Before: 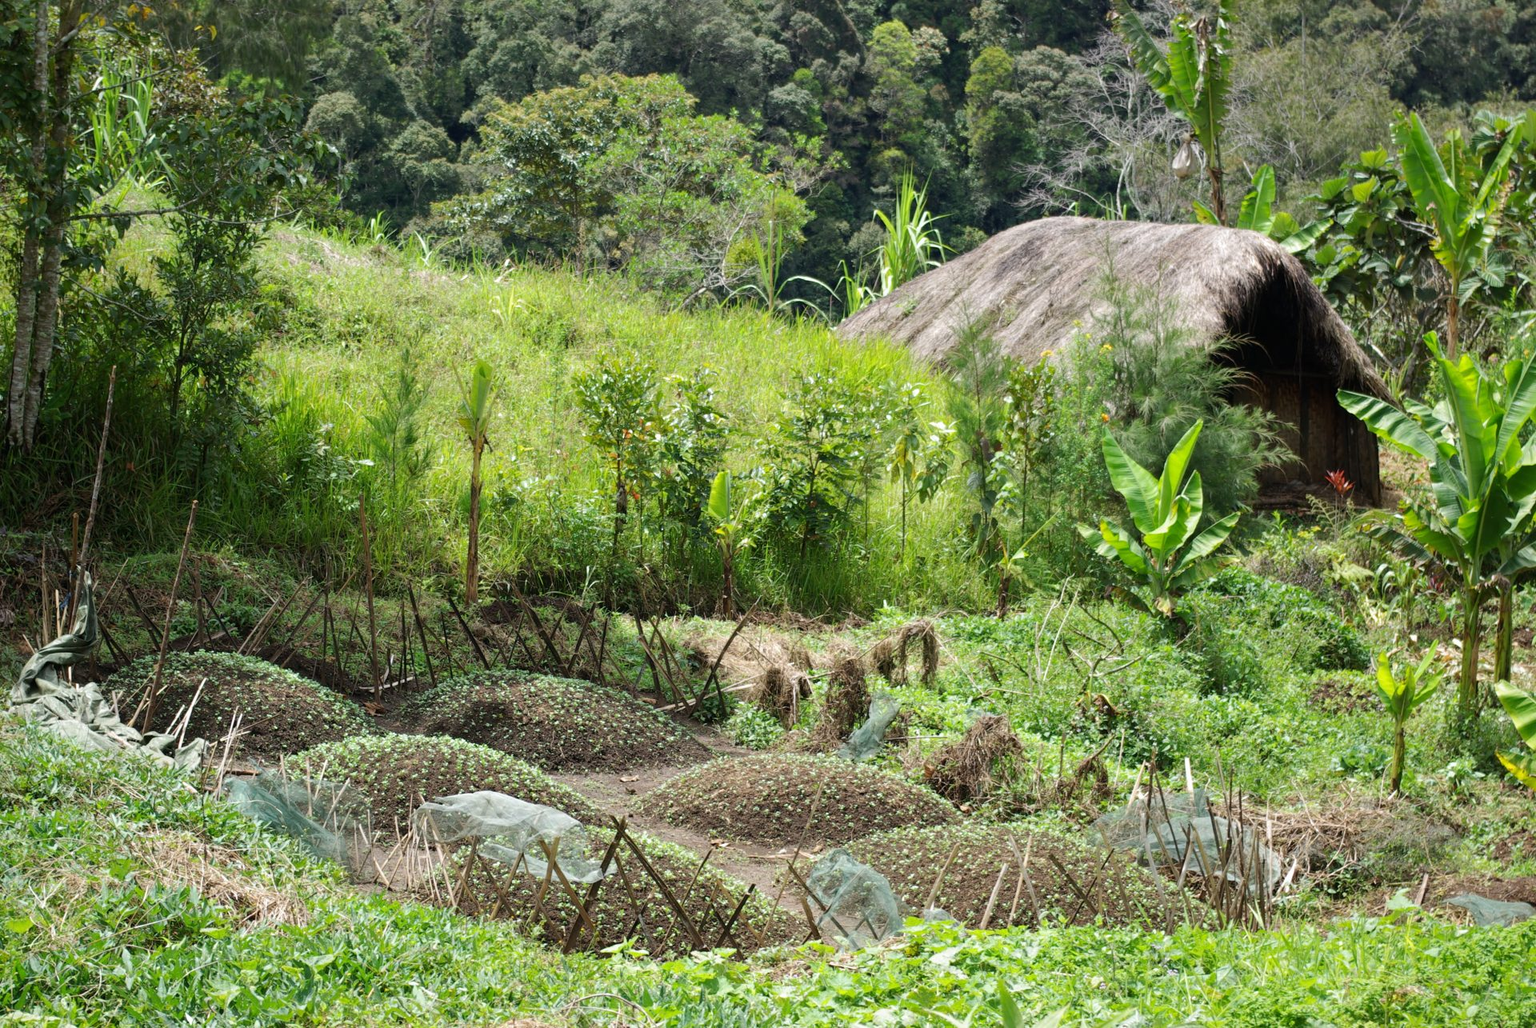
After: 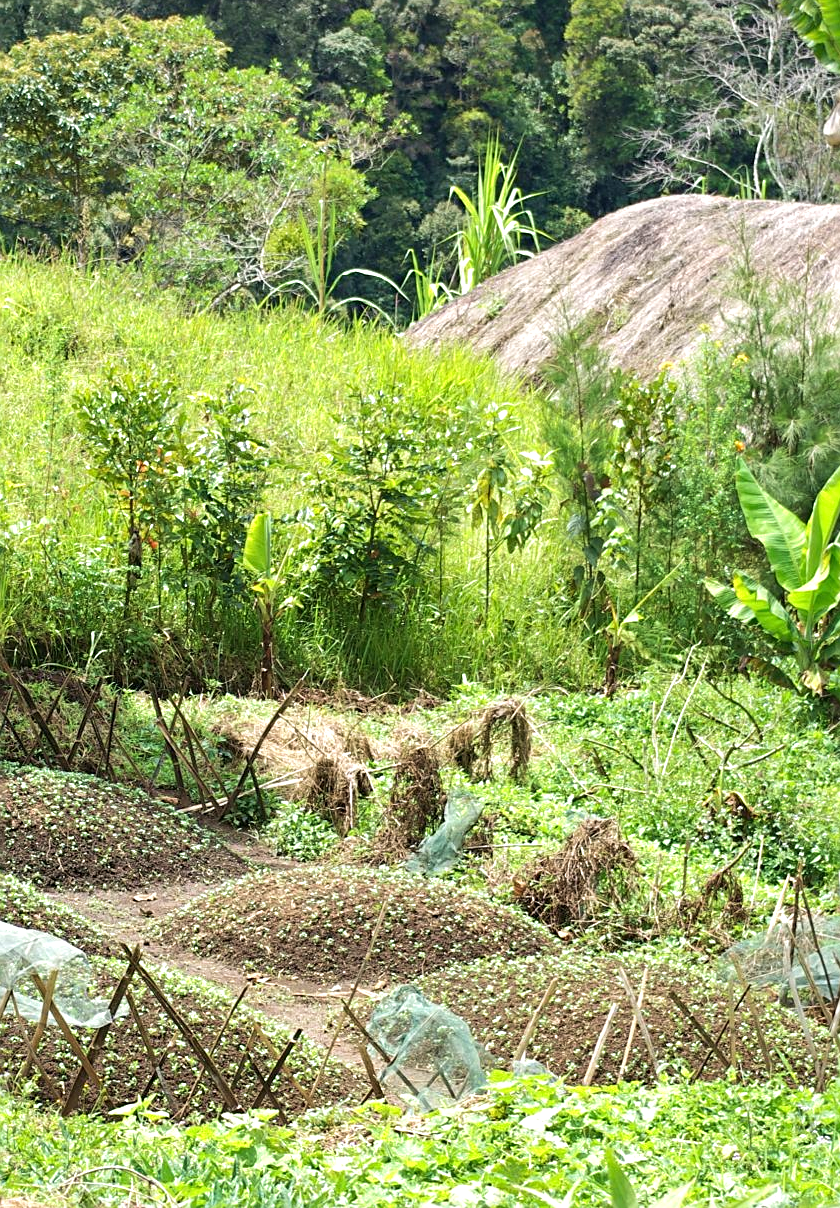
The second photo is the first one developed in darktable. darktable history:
exposure: black level correction 0, exposure 0.499 EV, compensate highlight preservation false
crop: left 33.463%, top 5.978%, right 22.781%
sharpen: on, module defaults
velvia: on, module defaults
